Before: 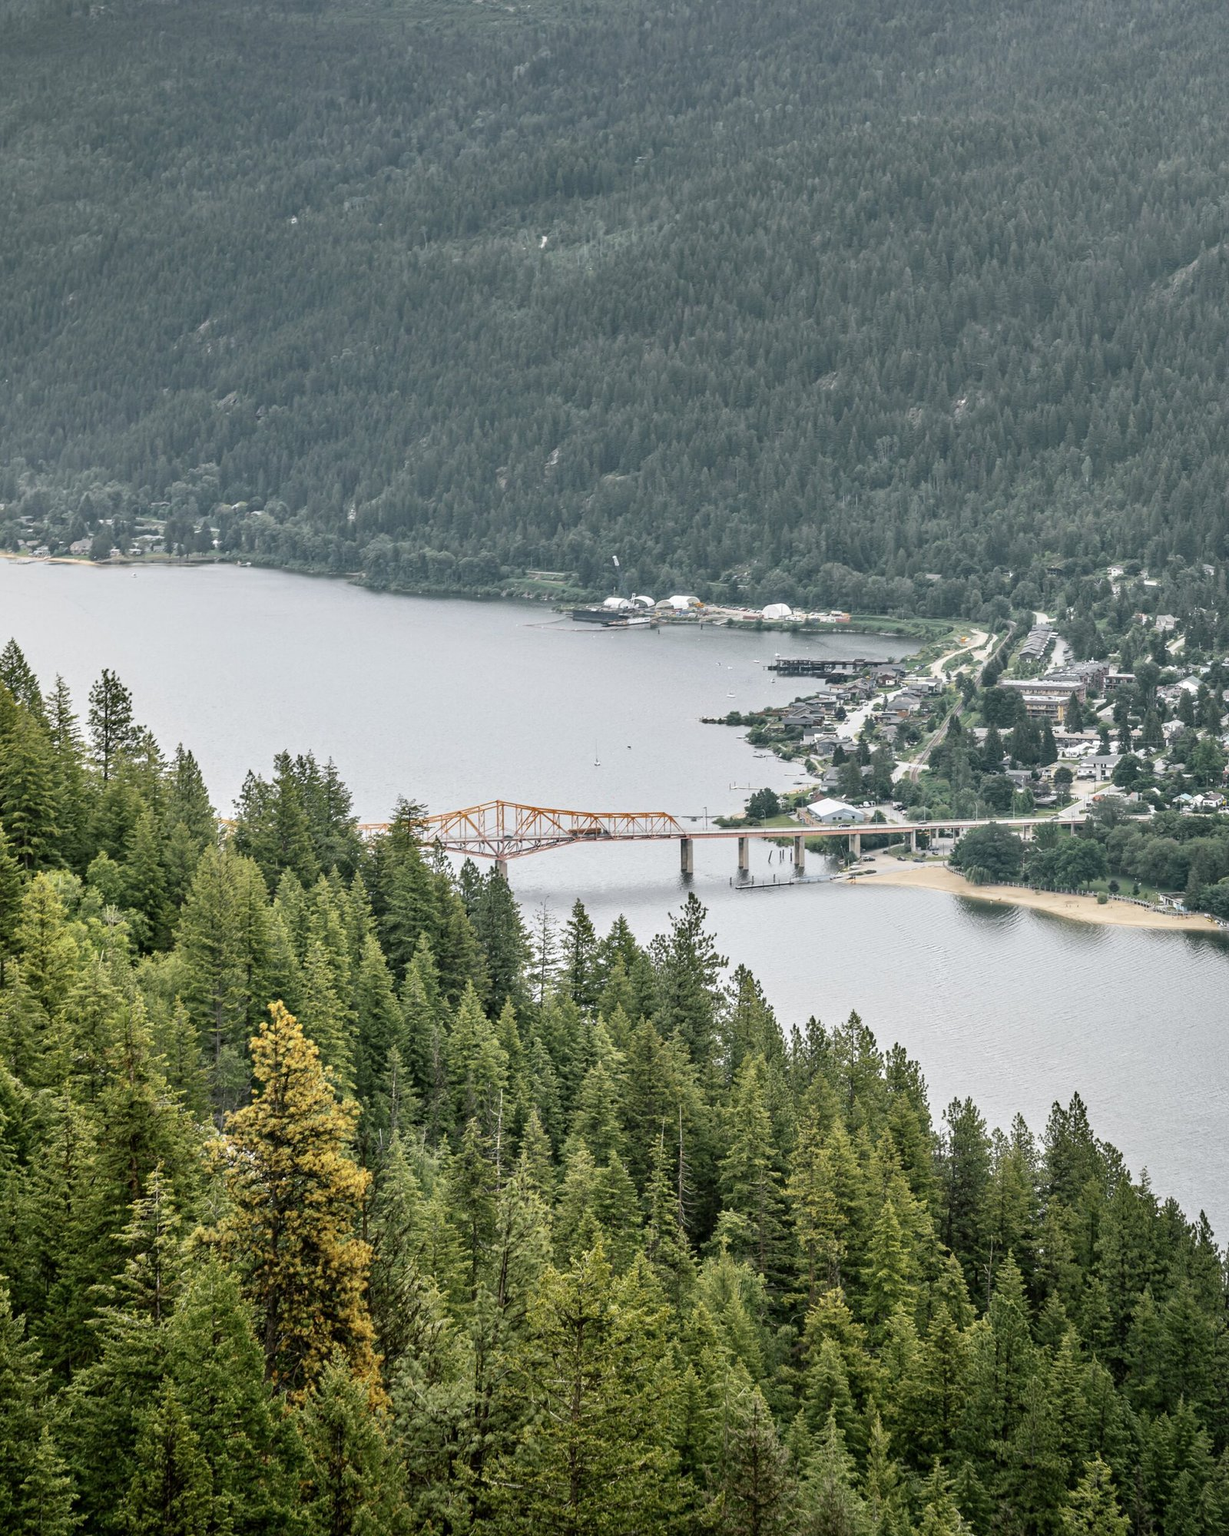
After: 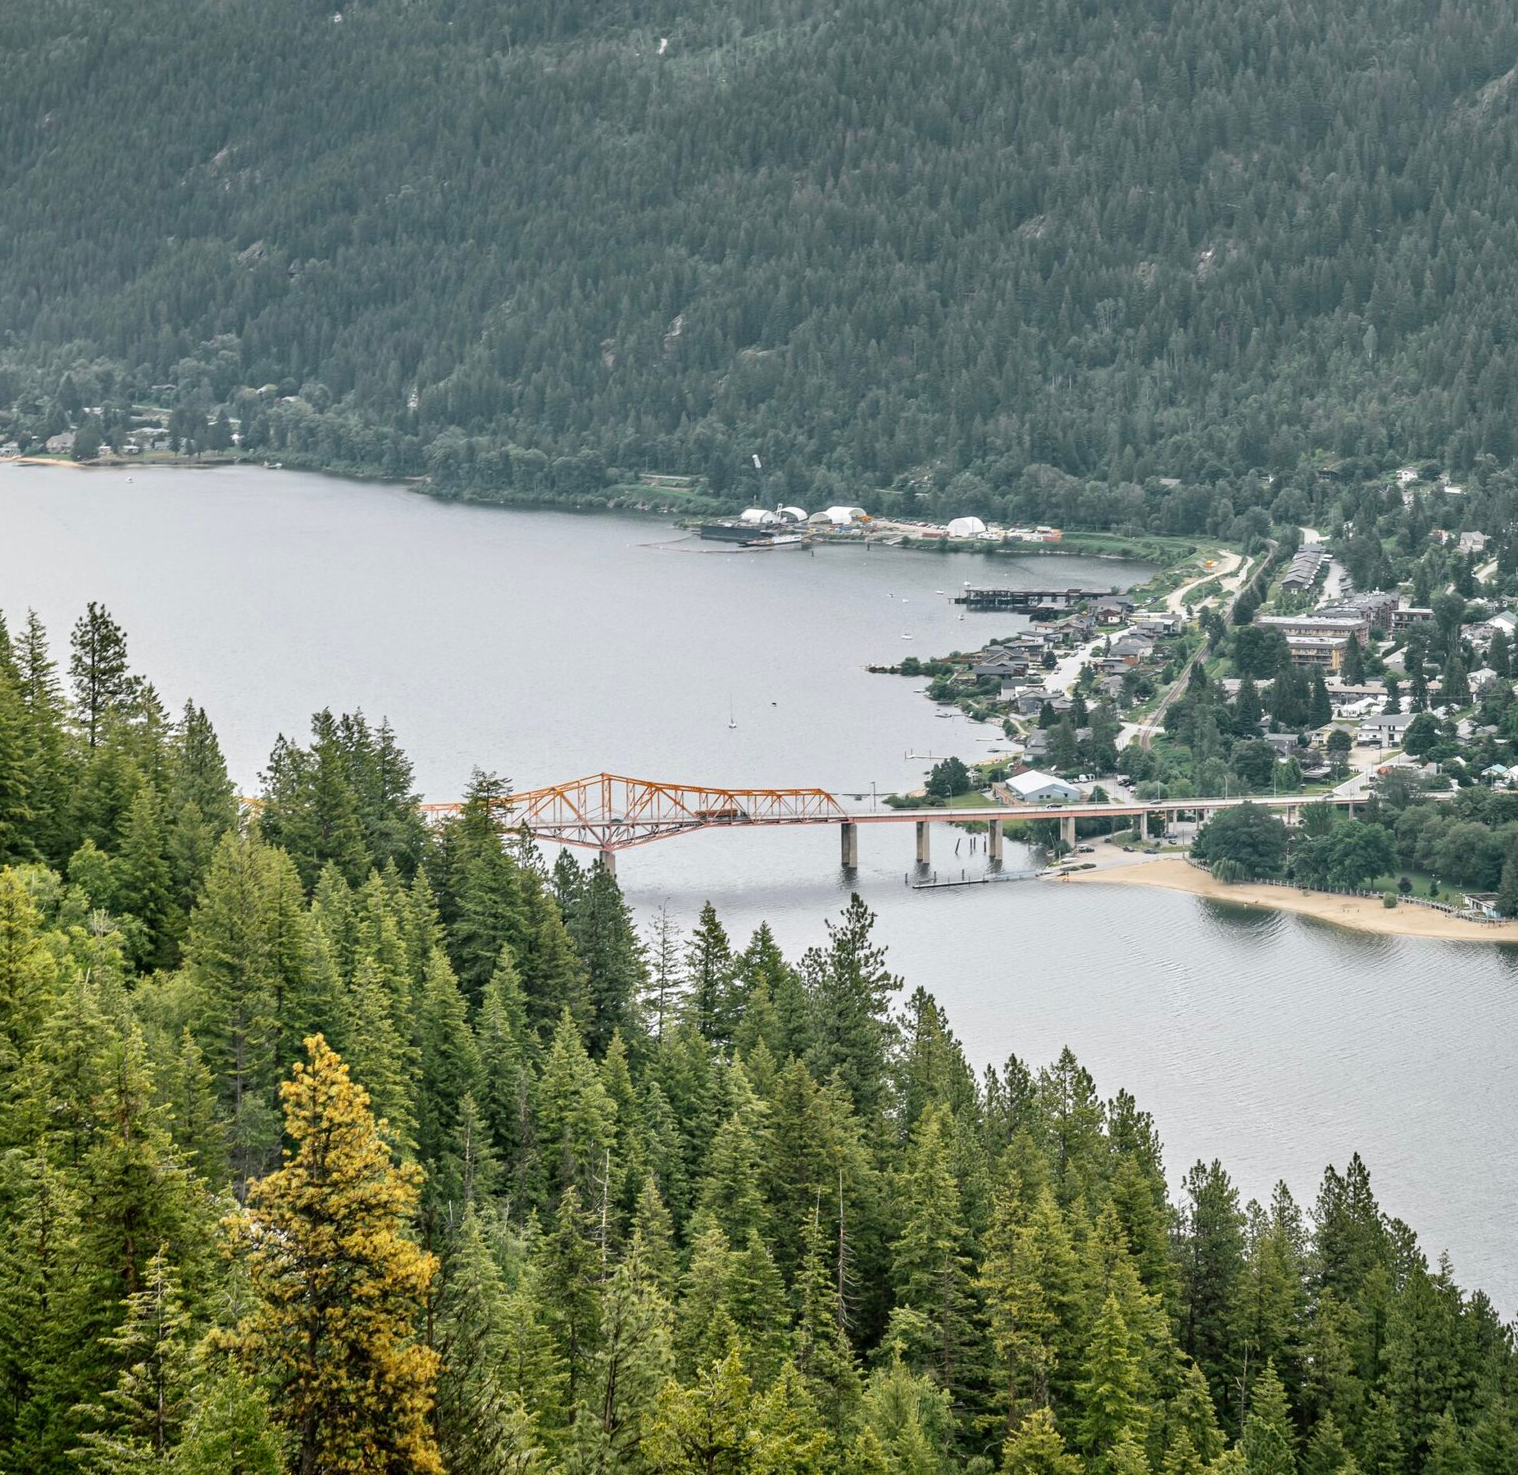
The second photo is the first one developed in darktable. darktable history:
crop and rotate: left 2.882%, top 13.468%, right 2.22%, bottom 12.733%
